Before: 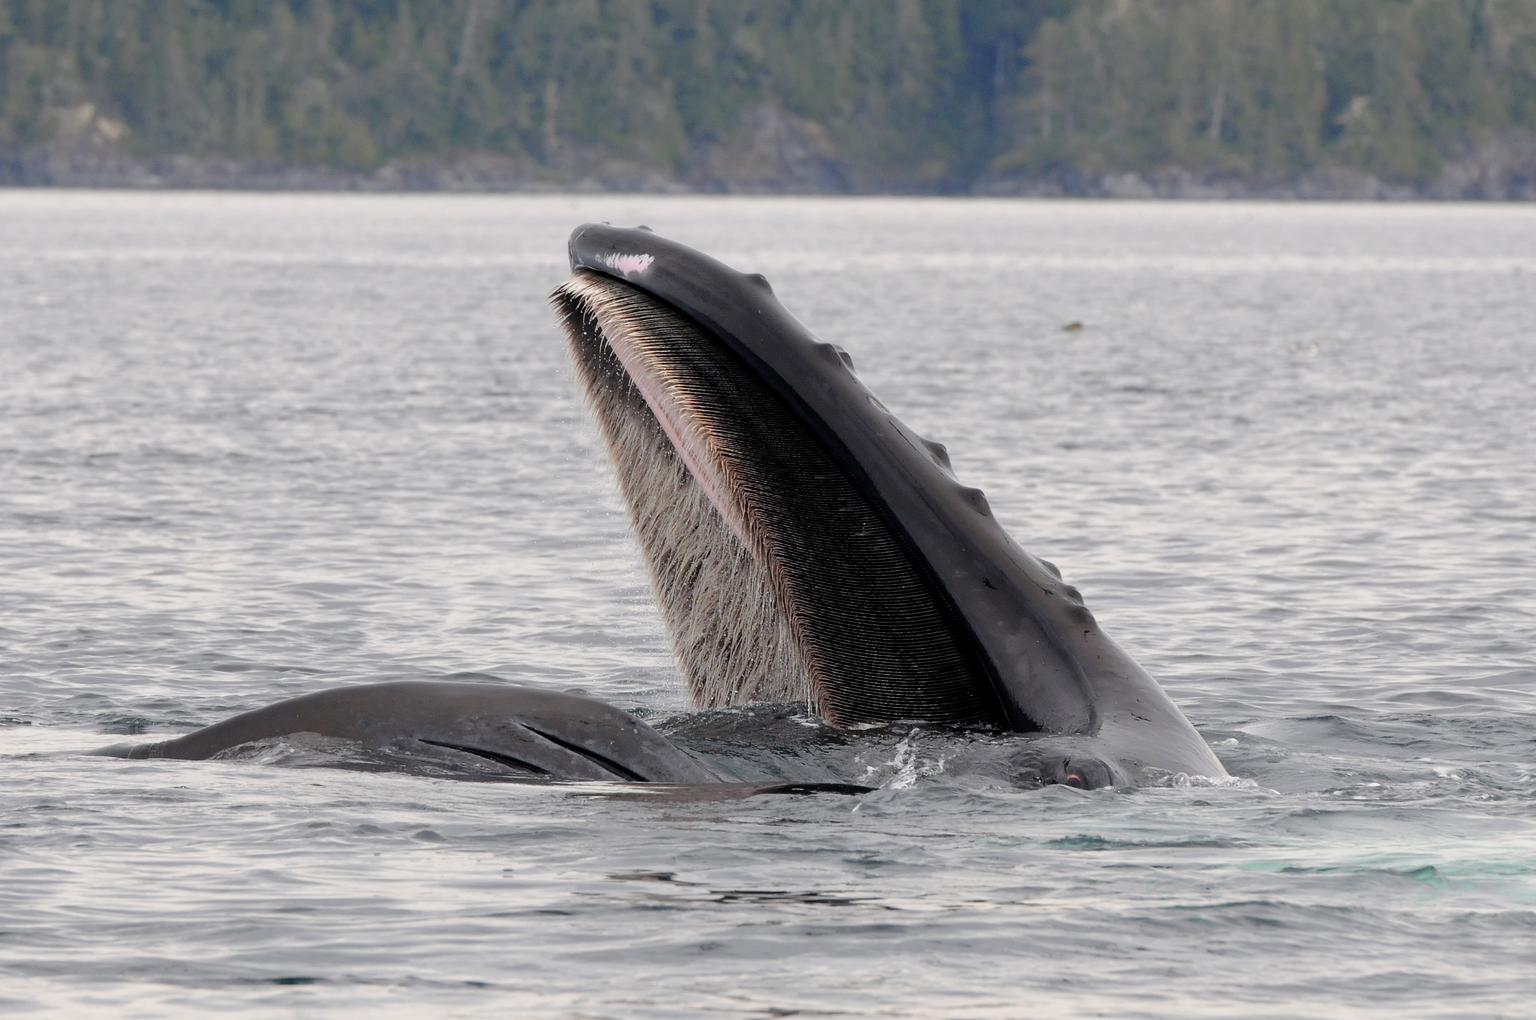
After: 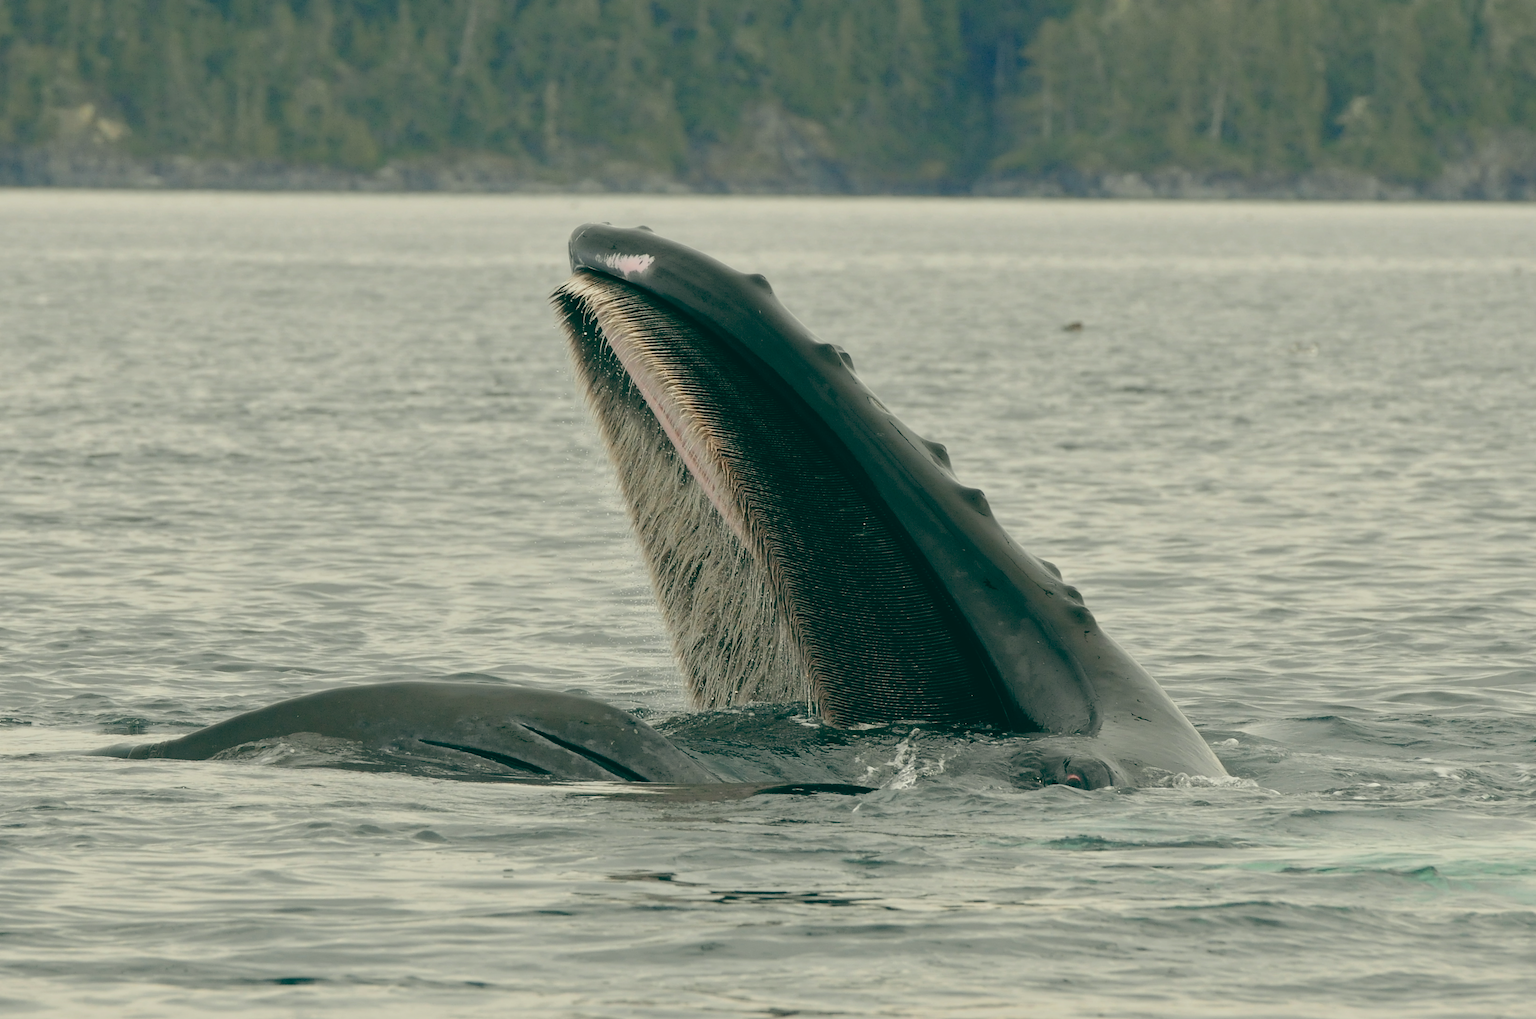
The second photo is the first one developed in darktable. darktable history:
tone equalizer: -8 EV -0.002 EV, -7 EV 0.005 EV, -6 EV -0.009 EV, -5 EV 0.011 EV, -4 EV -0.012 EV, -3 EV 0.007 EV, -2 EV -0.062 EV, -1 EV -0.293 EV, +0 EV -0.582 EV, smoothing diameter 2%, edges refinement/feathering 20, mask exposure compensation -1.57 EV, filter diffusion 5
color balance: lift [1.005, 0.99, 1.007, 1.01], gamma [1, 1.034, 1.032, 0.966], gain [0.873, 1.055, 1.067, 0.933]
